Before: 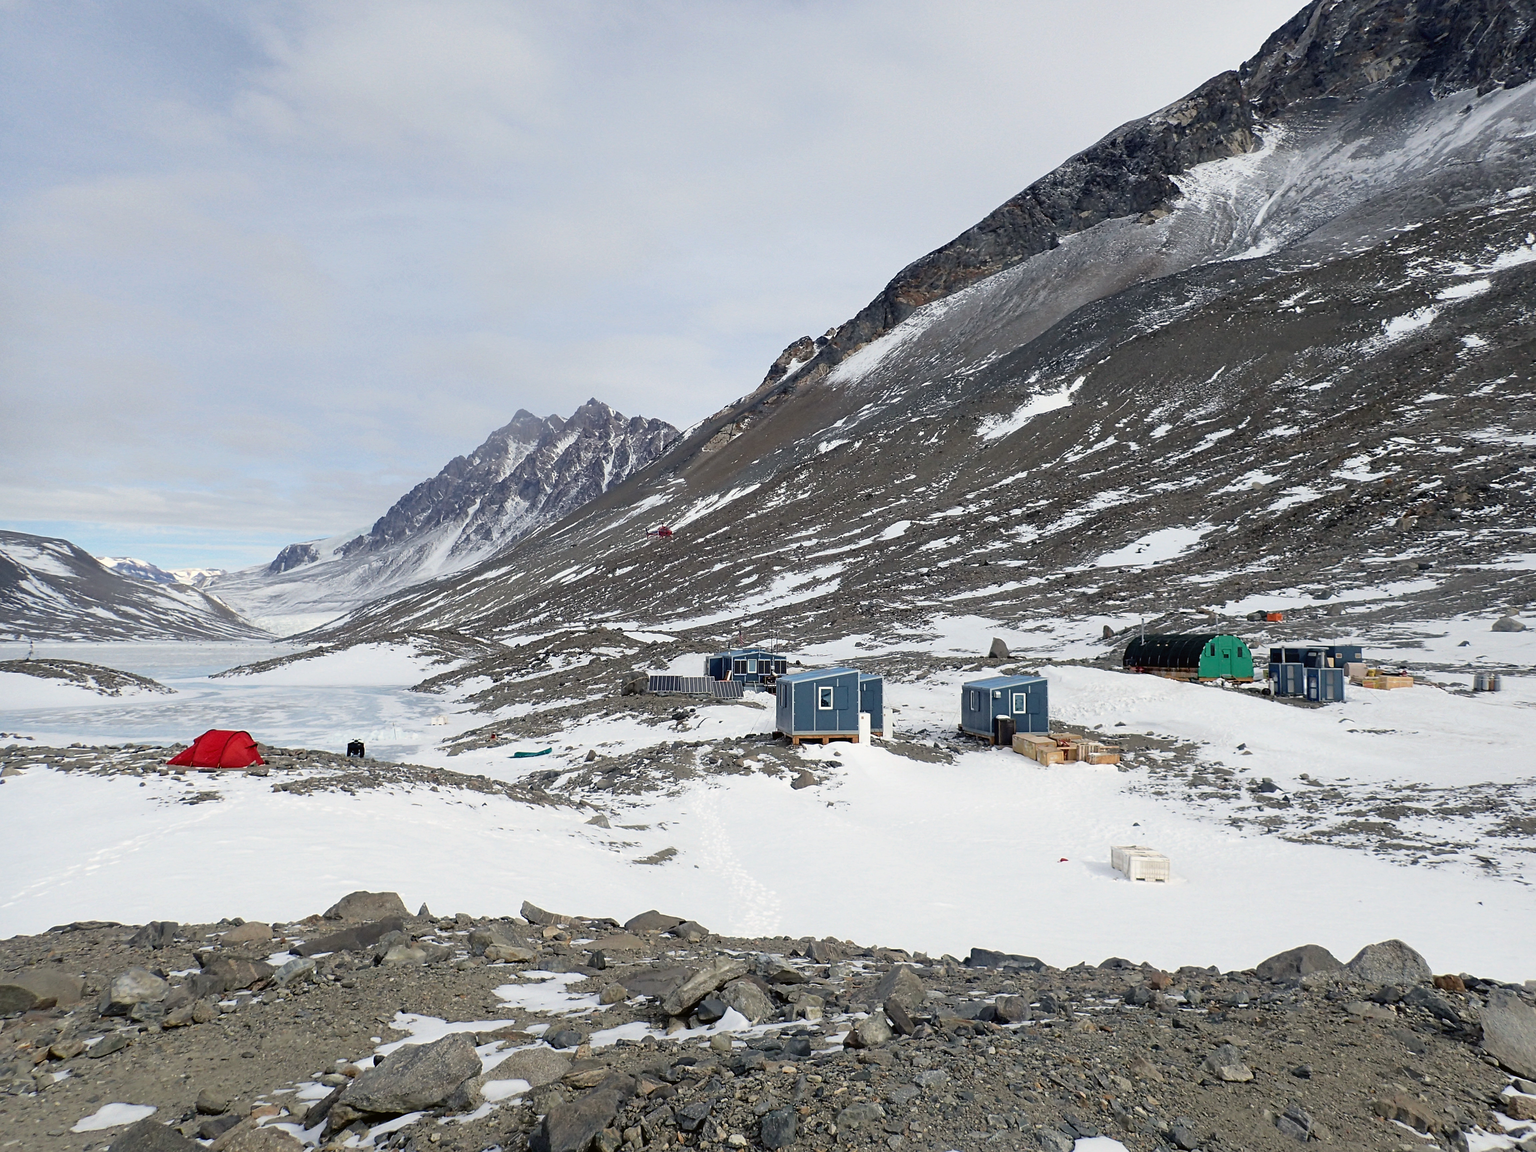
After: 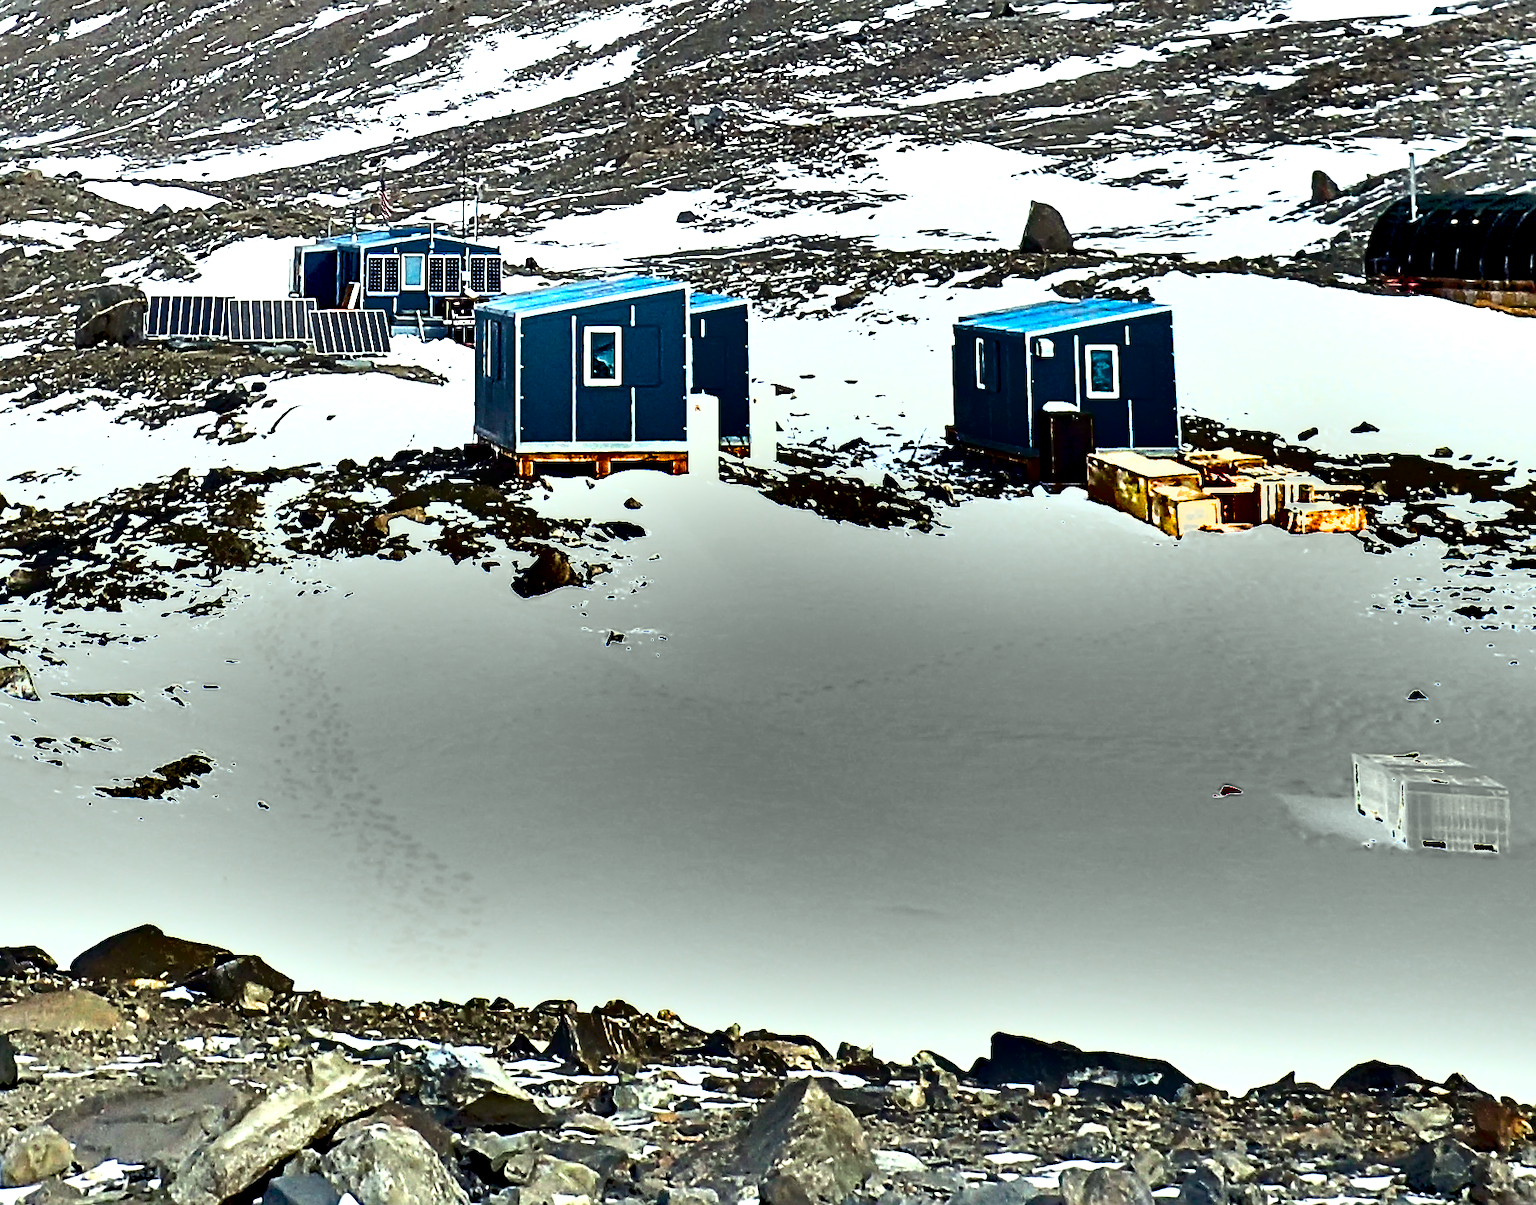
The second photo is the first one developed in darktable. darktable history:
rotate and perspective: rotation 0.215°, lens shift (vertical) -0.139, crop left 0.069, crop right 0.939, crop top 0.002, crop bottom 0.996
crop: left 37.221%, top 45.169%, right 20.63%, bottom 13.777%
color correction: highlights a* -8, highlights b* 3.1
shadows and highlights: radius 171.16, shadows 27, white point adjustment 3.13, highlights -67.95, soften with gaussian
color balance rgb: perceptual saturation grading › global saturation 25%, global vibrance 20%
exposure: black level correction 0.009, exposure 1.425 EV, compensate highlight preservation false
color zones: curves: ch1 [(0, 0.469) (0.01, 0.469) (0.12, 0.446) (0.248, 0.469) (0.5, 0.5) (0.748, 0.5) (0.99, 0.469) (1, 0.469)]
sharpen: on, module defaults
